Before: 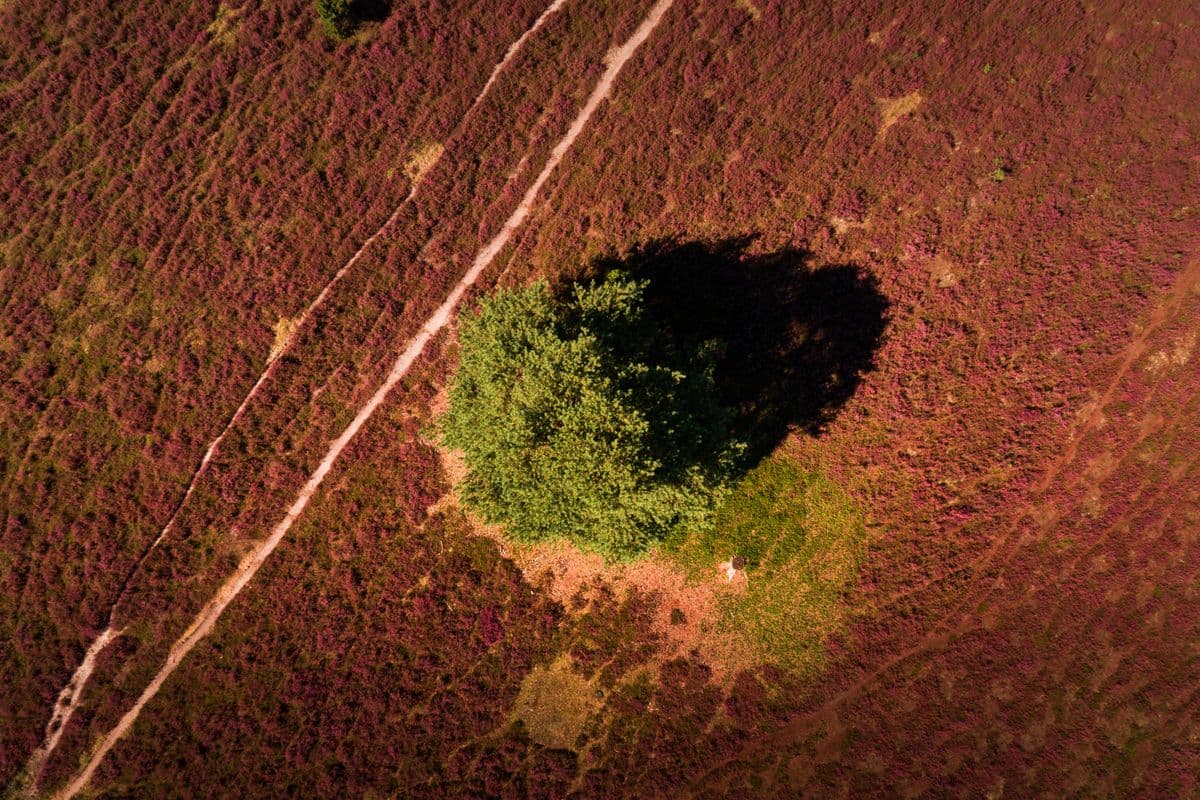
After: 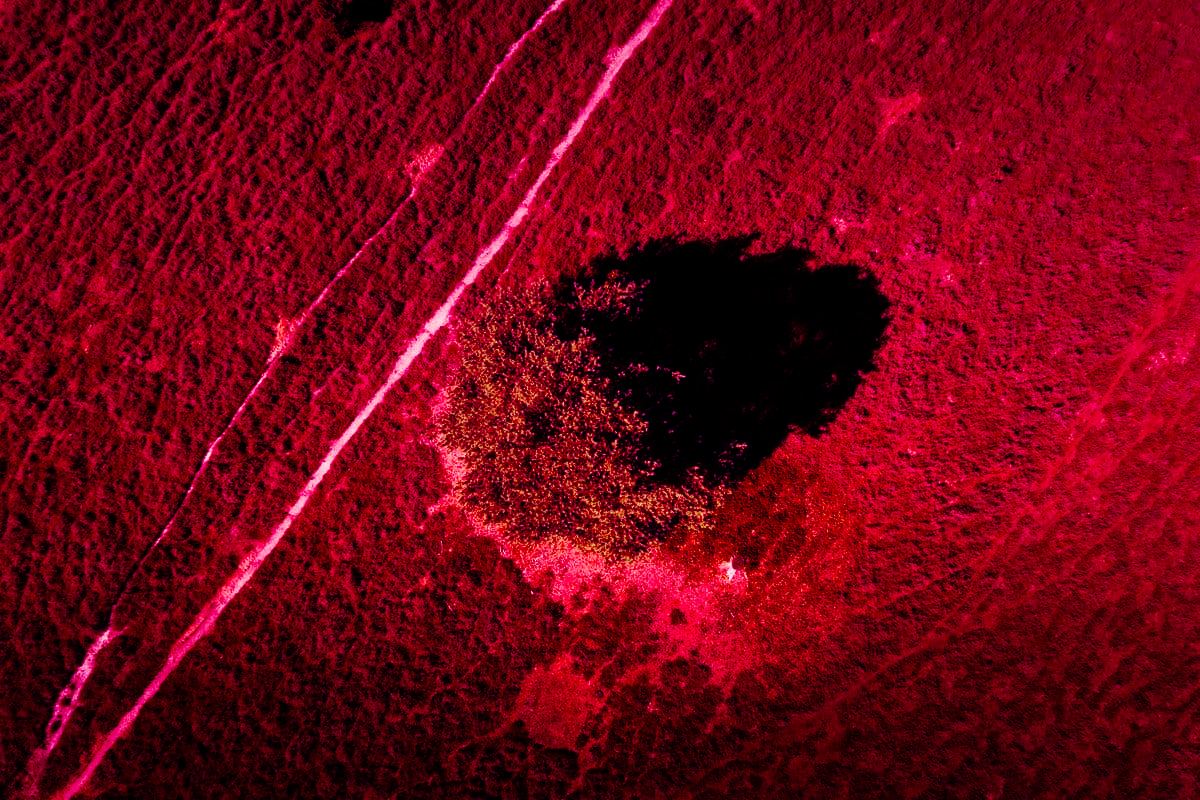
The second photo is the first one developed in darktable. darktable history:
color balance: mode lift, gamma, gain (sRGB), lift [1, 1, 0.101, 1]
tone curve: curves: ch0 [(0, 0) (0.003, 0) (0.011, 0.002) (0.025, 0.004) (0.044, 0.007) (0.069, 0.015) (0.1, 0.025) (0.136, 0.04) (0.177, 0.09) (0.224, 0.152) (0.277, 0.239) (0.335, 0.335) (0.399, 0.43) (0.468, 0.524) (0.543, 0.621) (0.623, 0.712) (0.709, 0.792) (0.801, 0.871) (0.898, 0.951) (1, 1)], preserve colors none
